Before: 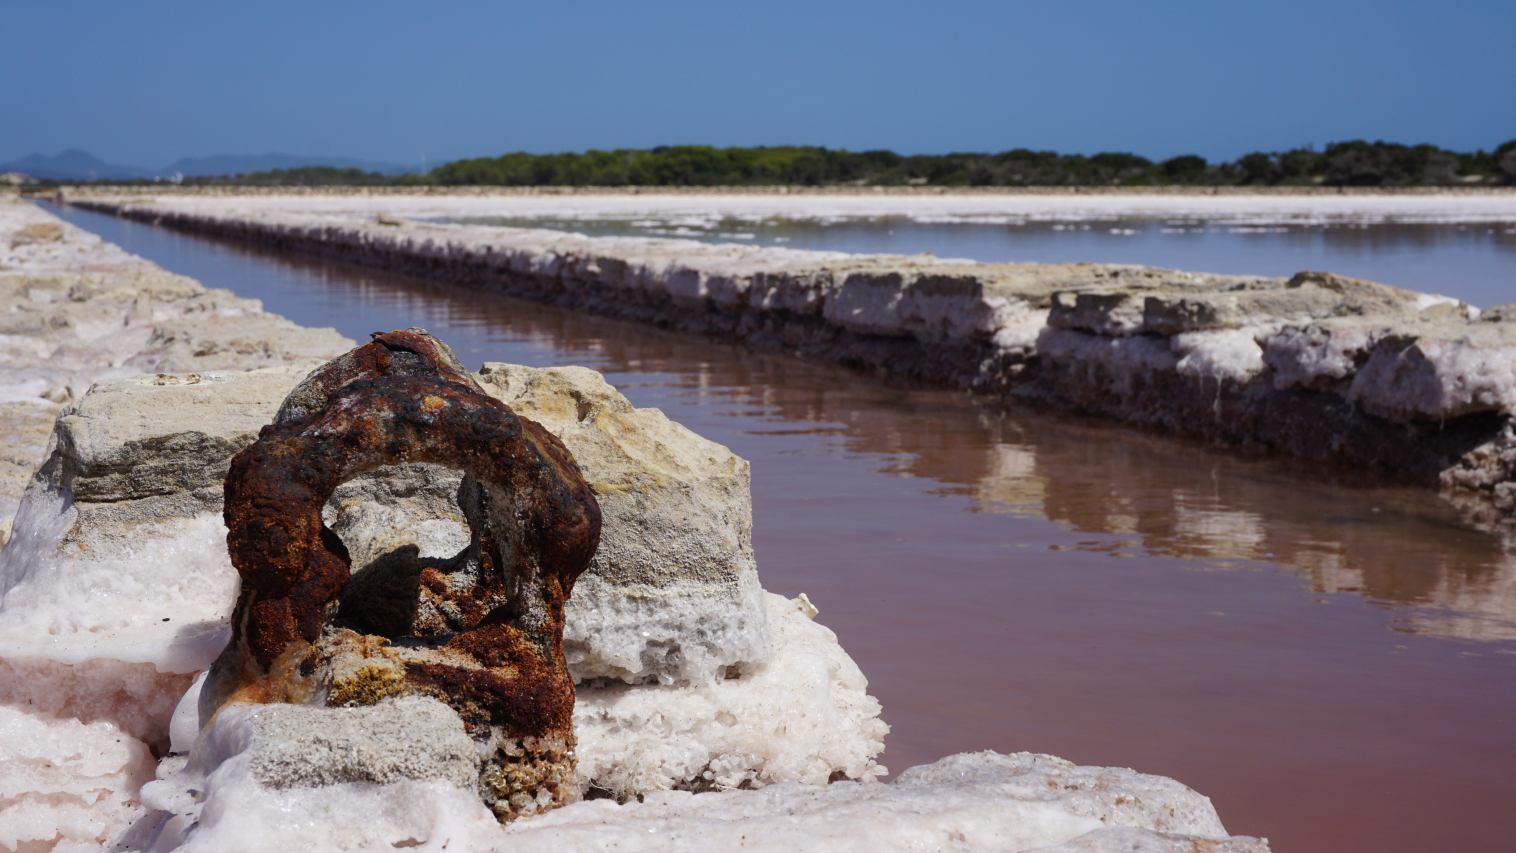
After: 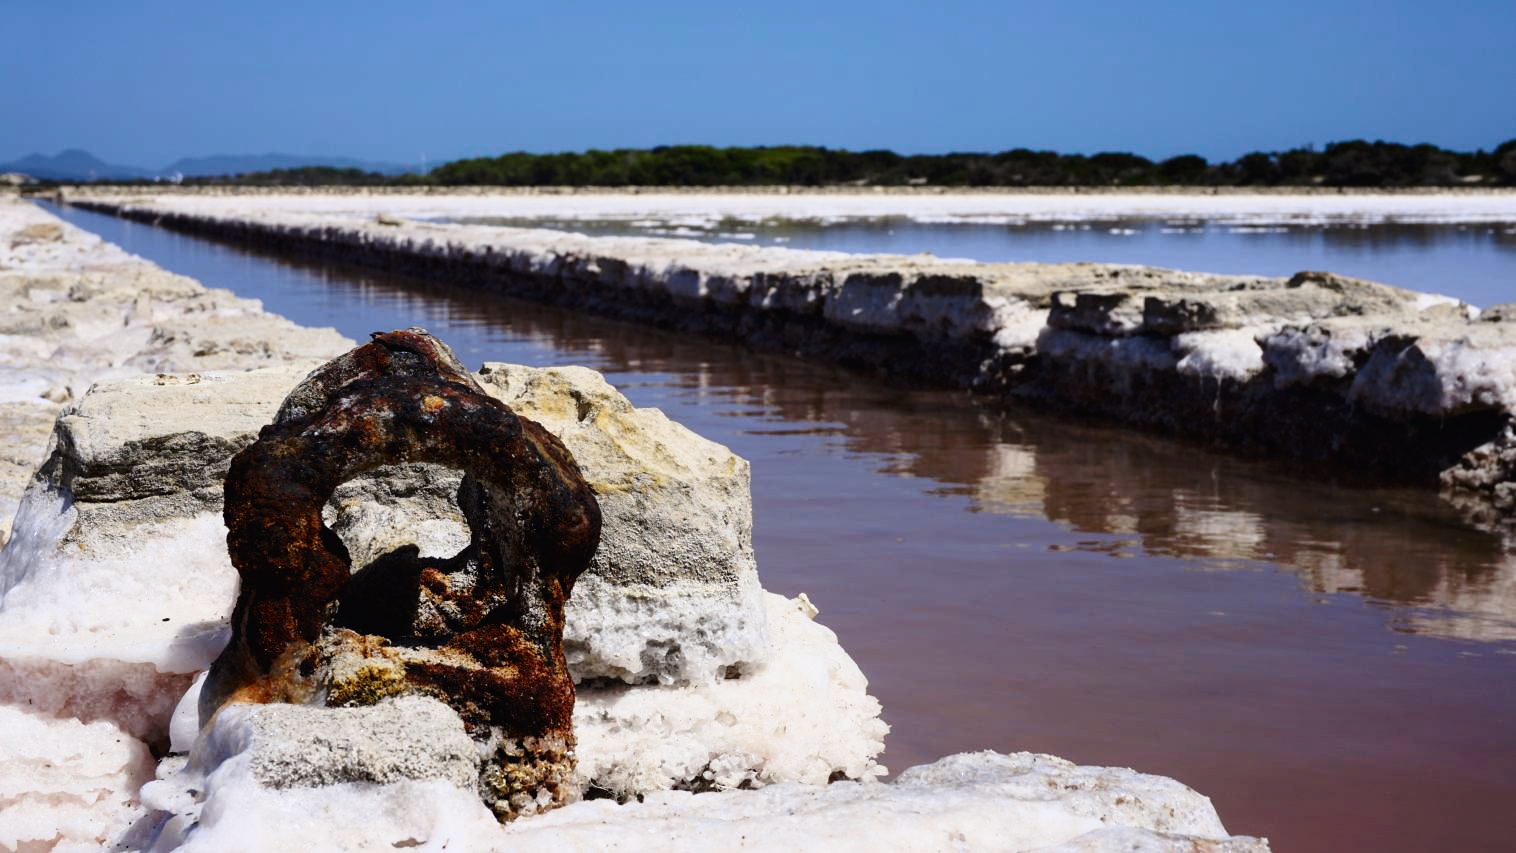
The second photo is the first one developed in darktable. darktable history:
filmic rgb: white relative exposure 2.34 EV, hardness 6.59
tone curve: curves: ch0 [(0, 0.011) (0.139, 0.106) (0.295, 0.271) (0.499, 0.523) (0.739, 0.782) (0.857, 0.879) (1, 0.967)]; ch1 [(0, 0) (0.272, 0.249) (0.388, 0.385) (0.469, 0.456) (0.495, 0.497) (0.524, 0.518) (0.602, 0.623) (0.725, 0.779) (1, 1)]; ch2 [(0, 0) (0.125, 0.089) (0.353, 0.329) (0.443, 0.408) (0.502, 0.499) (0.548, 0.549) (0.608, 0.635) (1, 1)], color space Lab, independent channels, preserve colors none
